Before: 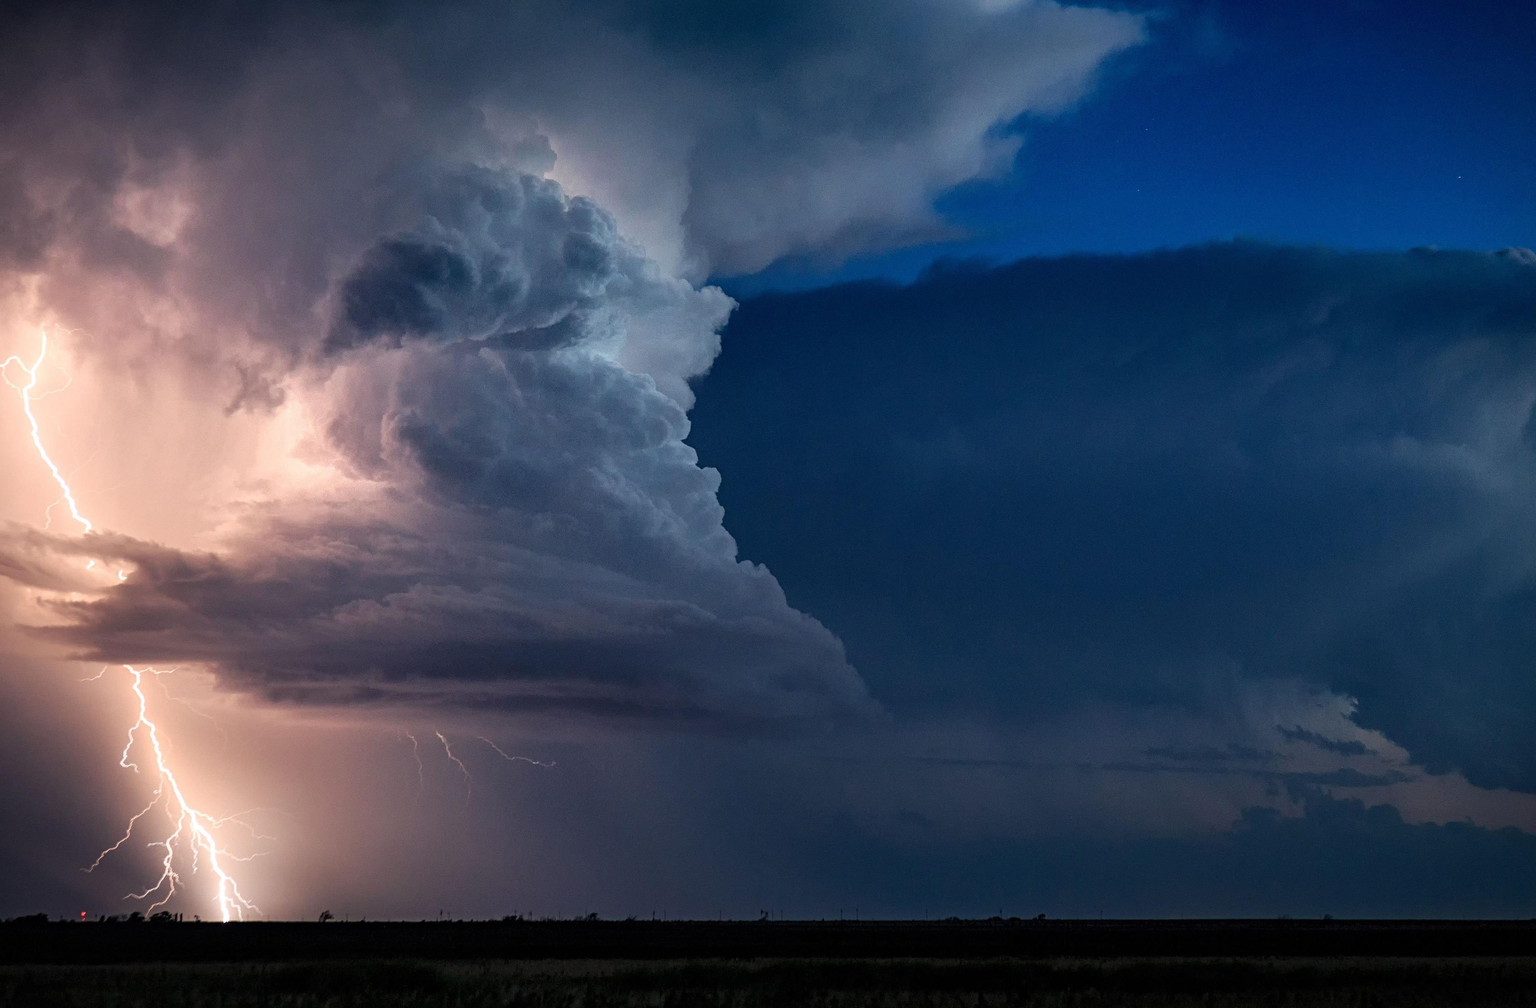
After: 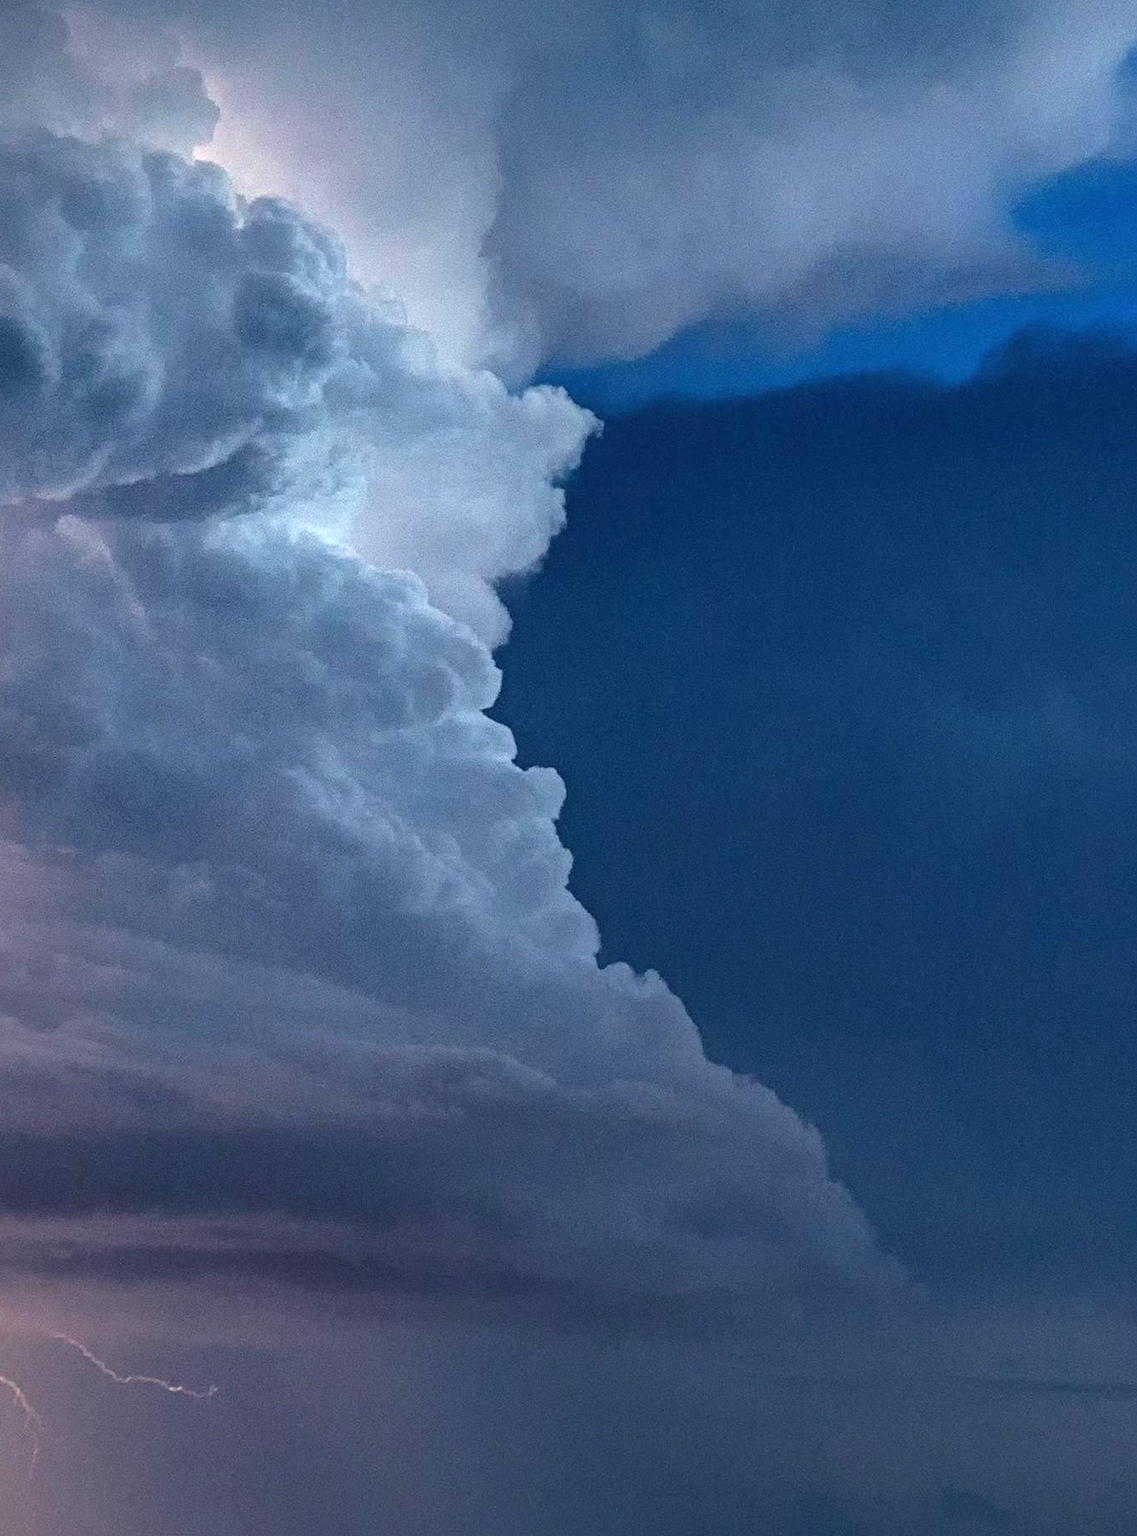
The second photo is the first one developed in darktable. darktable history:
crop and rotate: left 29.476%, top 10.214%, right 35.32%, bottom 17.333%
velvia: strength 6%
exposure: black level correction -0.001, exposure 0.9 EV, compensate exposure bias true, compensate highlight preservation false
